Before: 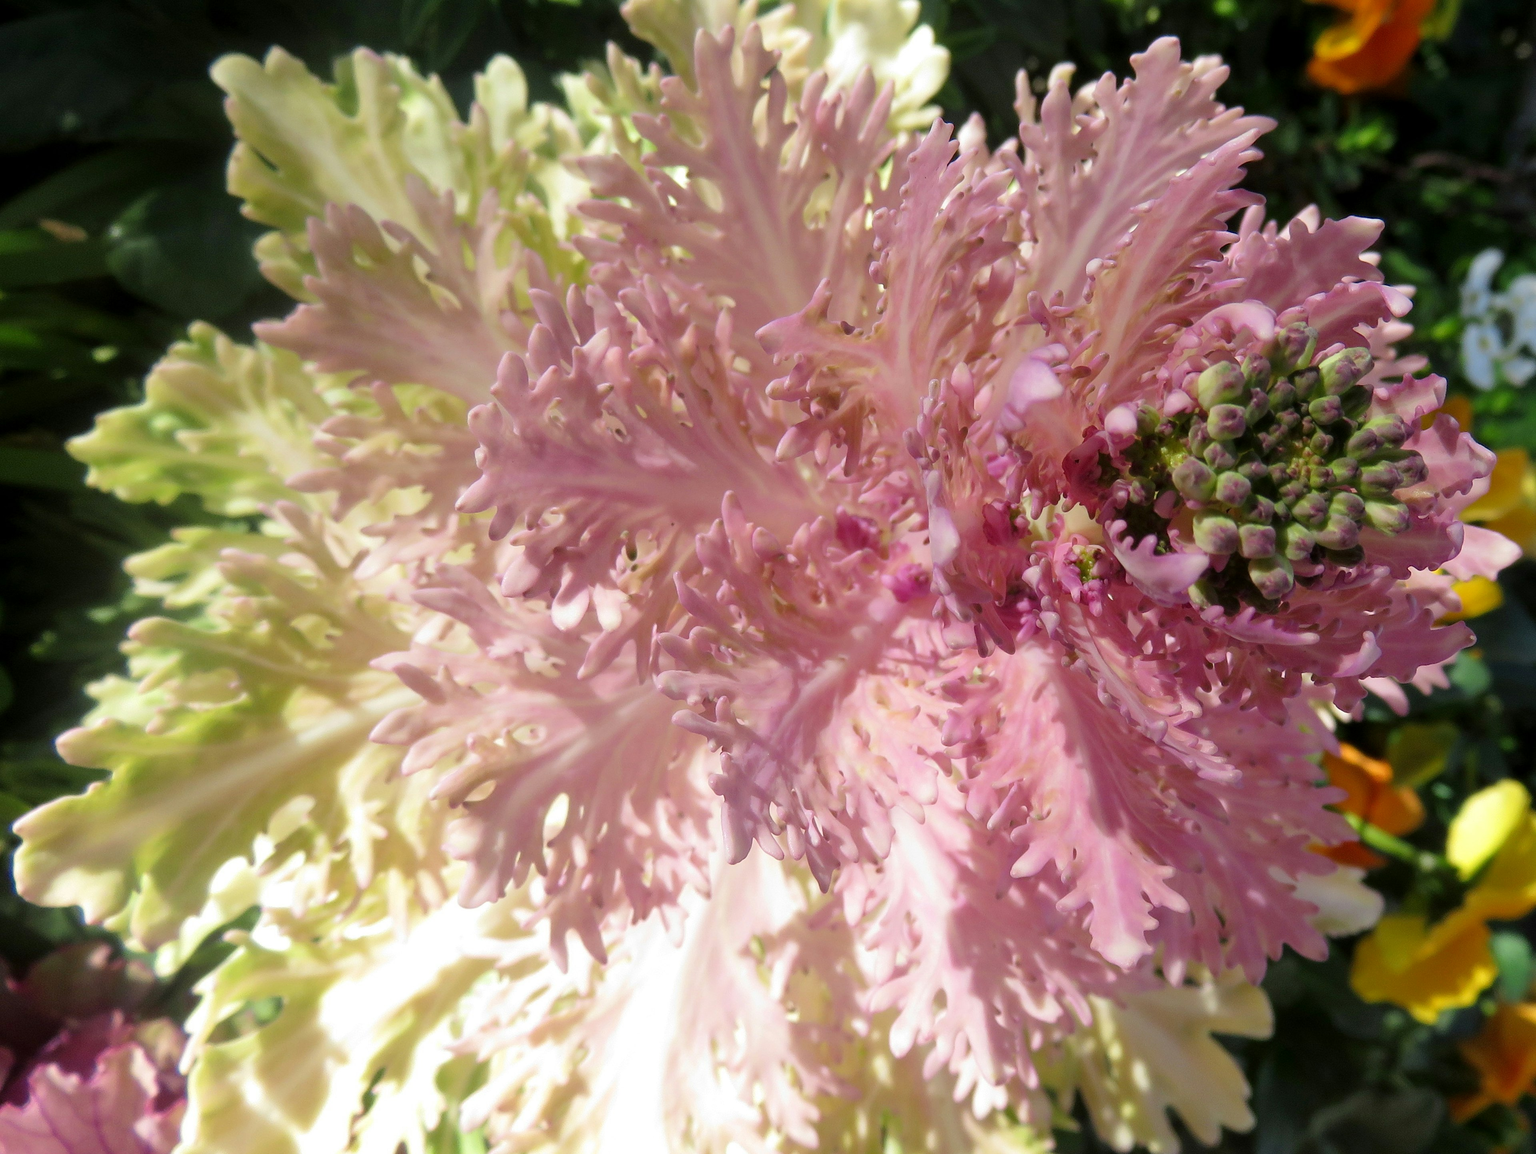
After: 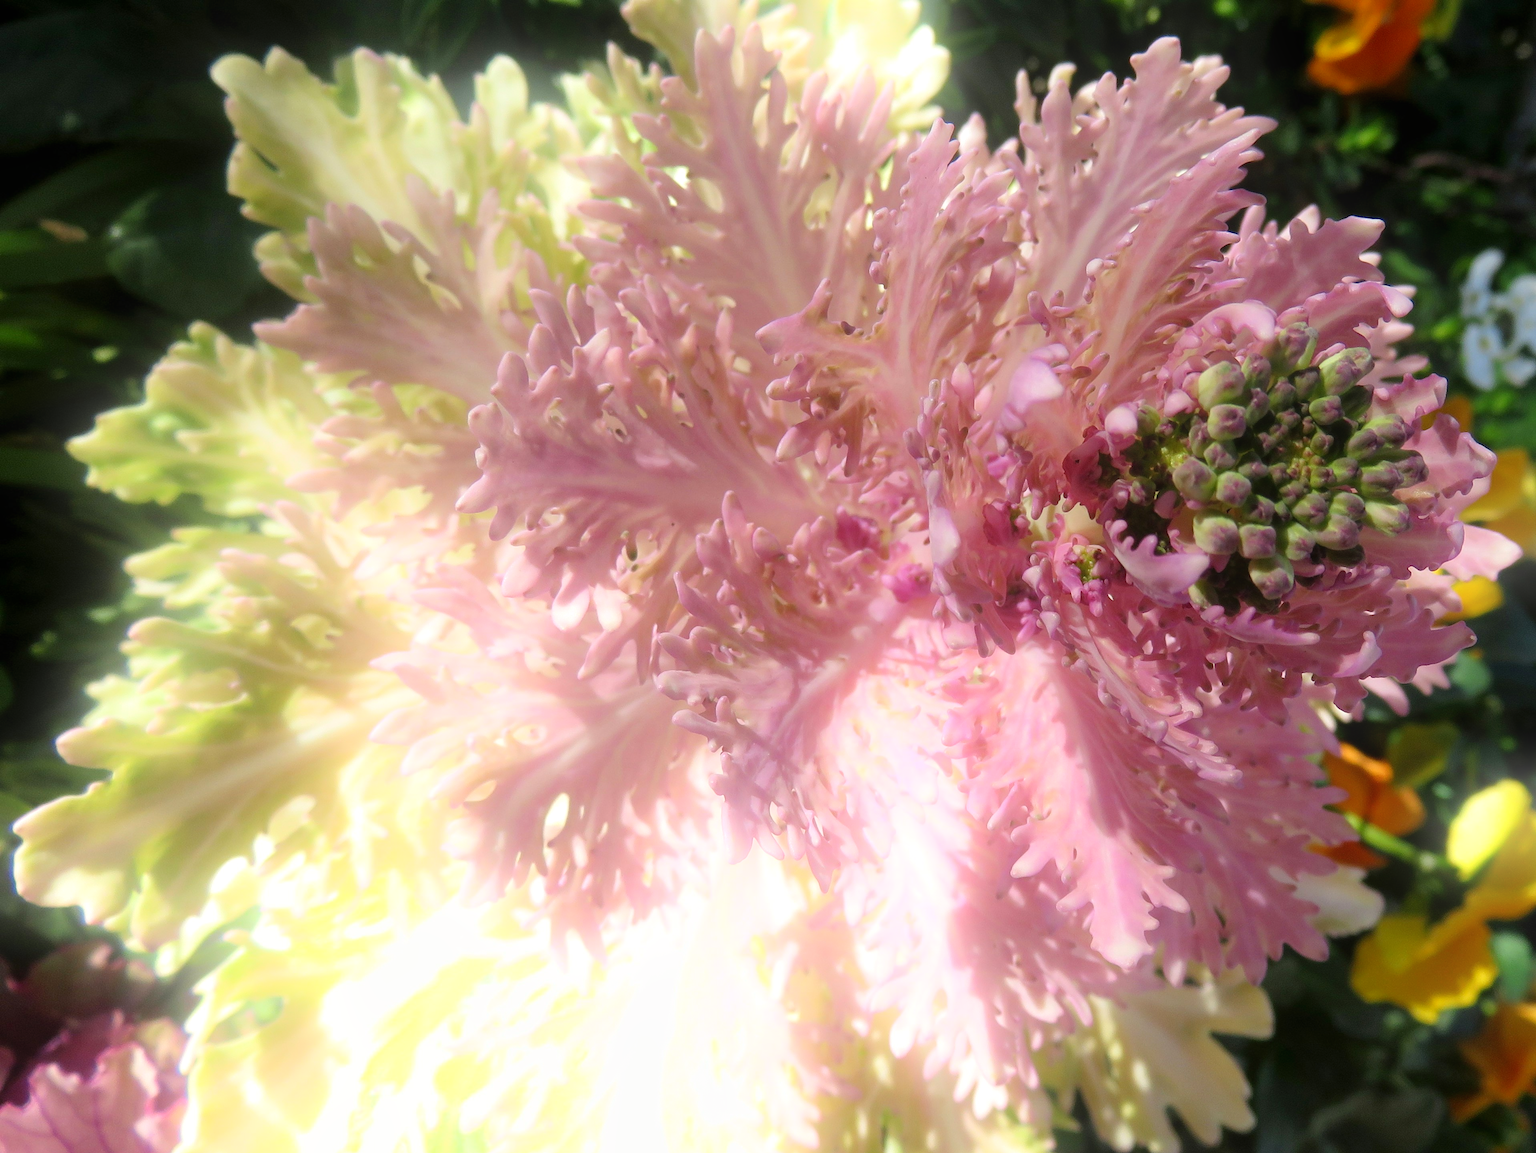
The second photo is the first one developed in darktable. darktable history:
bloom: on, module defaults
contrast equalizer: octaves 7, y [[0.6 ×6], [0.55 ×6], [0 ×6], [0 ×6], [0 ×6]], mix -0.2
exposure: exposure 0.2 EV, compensate highlight preservation false
